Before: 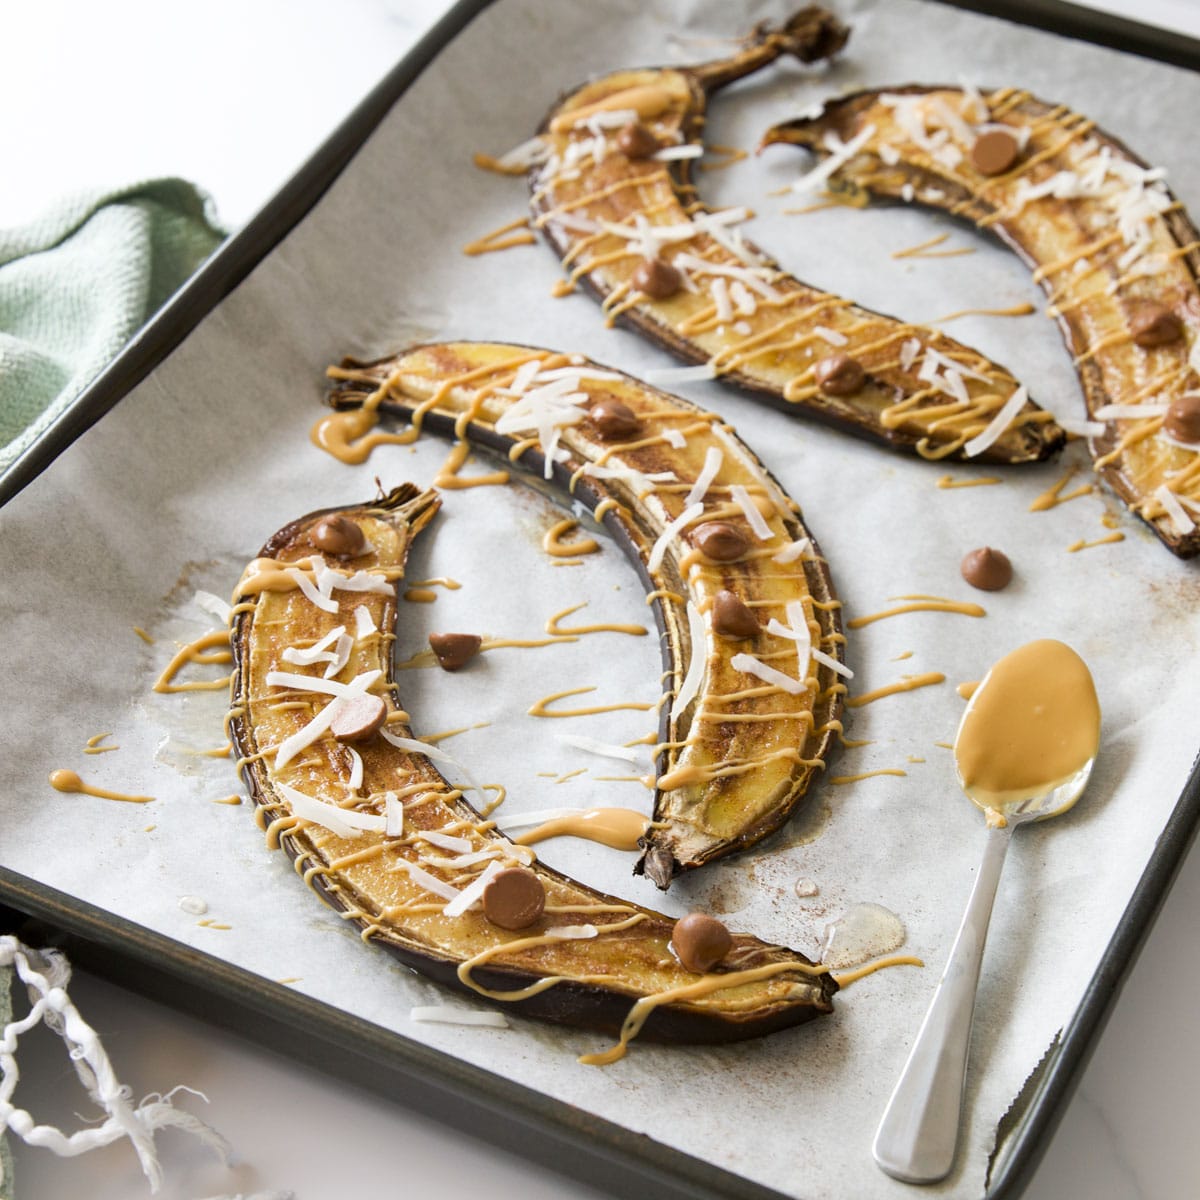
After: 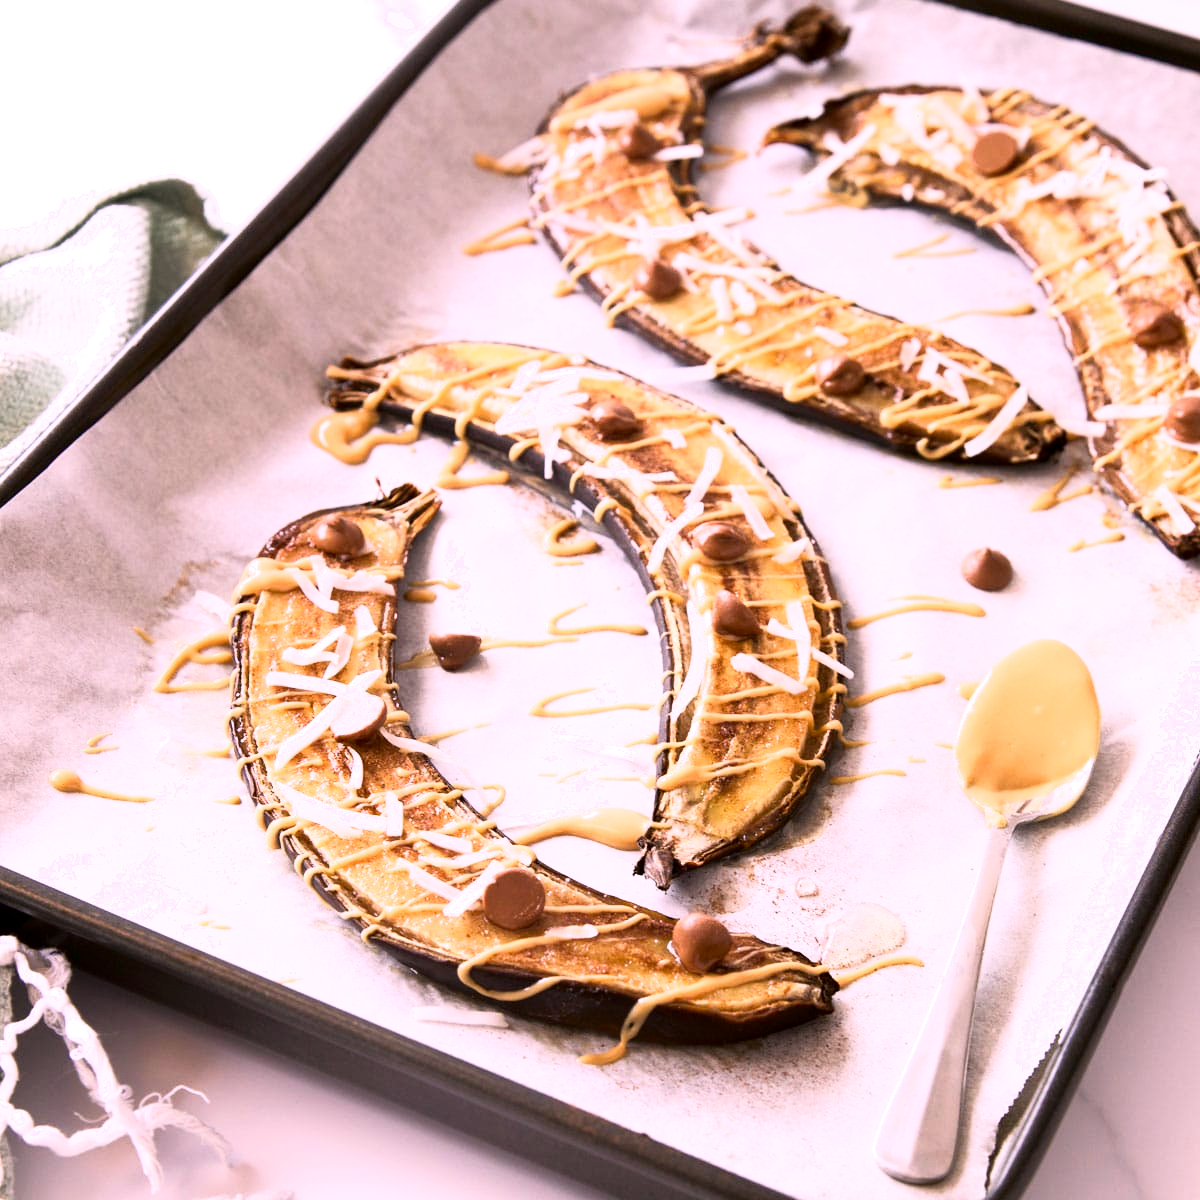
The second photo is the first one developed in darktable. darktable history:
shadows and highlights: shadows -62.32, white point adjustment -5.22, highlights 61.59
exposure: exposure 0.258 EV, compensate highlight preservation false
white balance: red 1.188, blue 1.11
